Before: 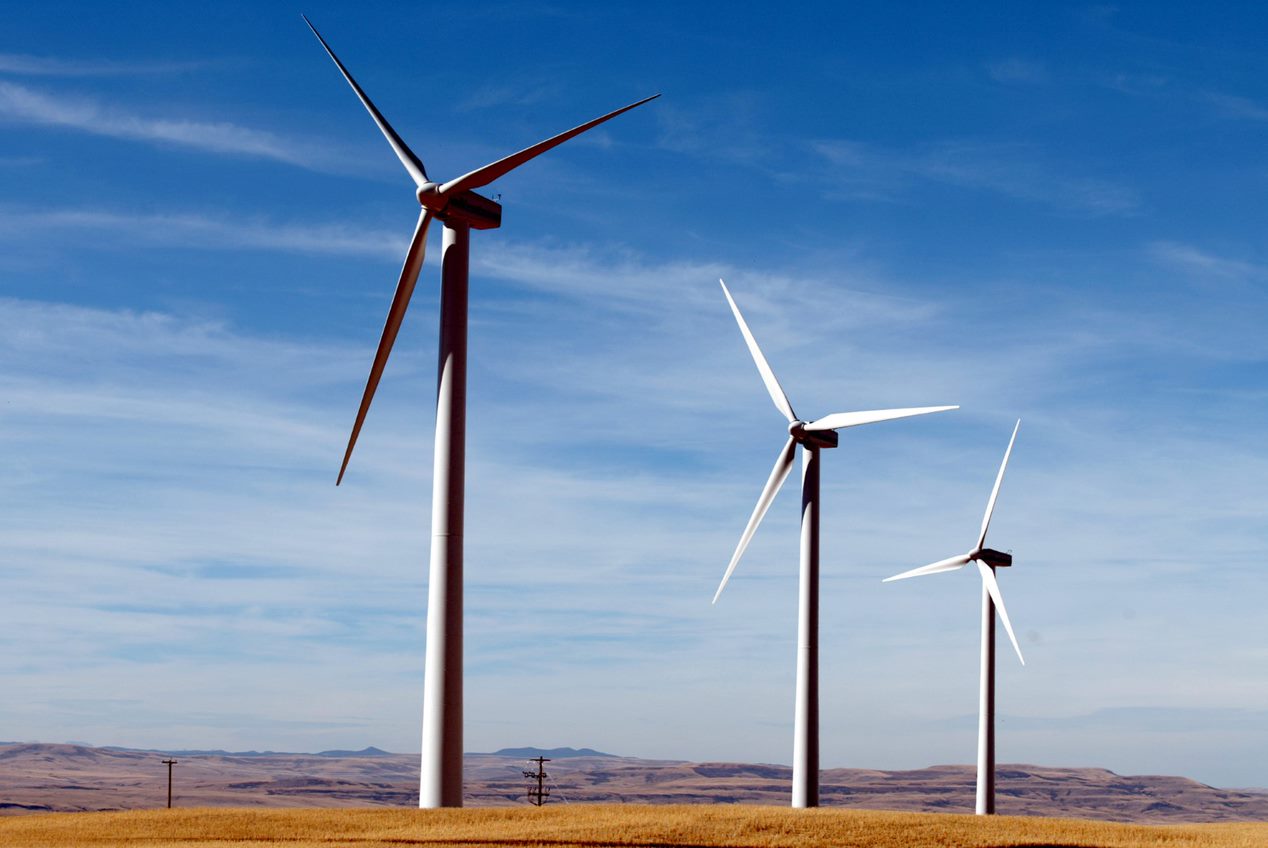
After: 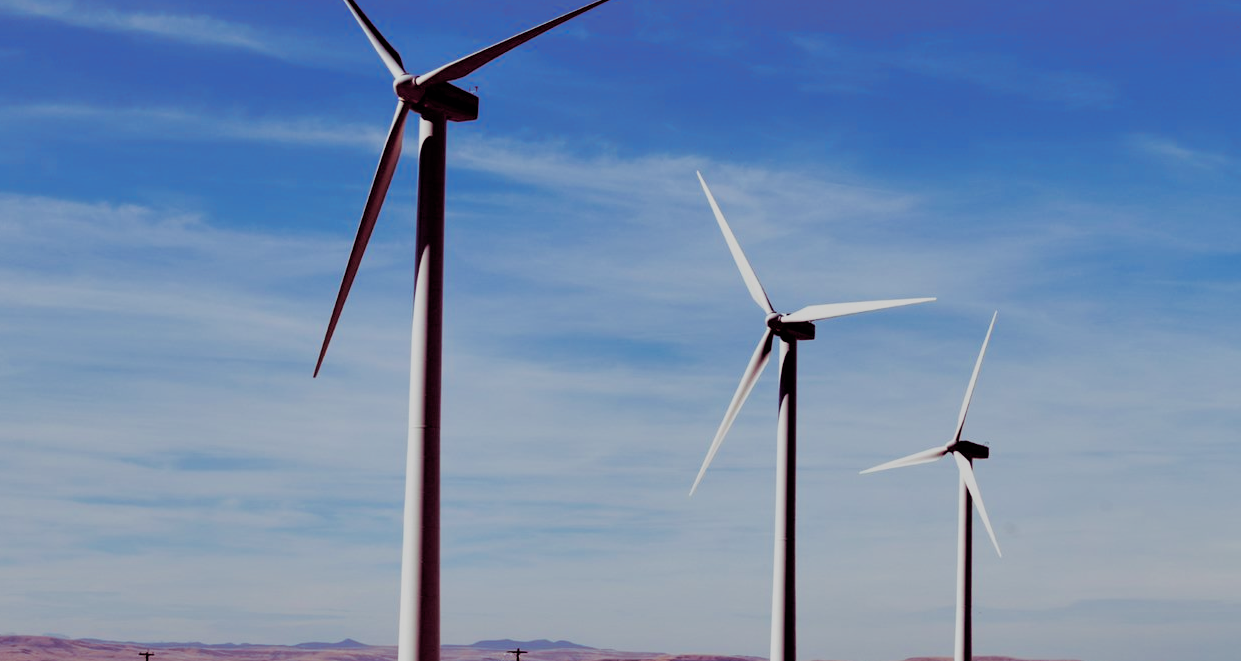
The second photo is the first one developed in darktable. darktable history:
crop and rotate: left 1.814%, top 12.818%, right 0.25%, bottom 9.225%
contrast brightness saturation: saturation 0.1
split-toning: shadows › hue 316.8°, shadows › saturation 0.47, highlights › hue 201.6°, highlights › saturation 0, balance -41.97, compress 28.01%
color balance rgb: perceptual saturation grading › global saturation 20%, perceptual saturation grading › highlights -25%, perceptual saturation grading › shadows 25%
filmic rgb: black relative exposure -7.15 EV, white relative exposure 5.36 EV, hardness 3.02
shadows and highlights: low approximation 0.01, soften with gaussian
